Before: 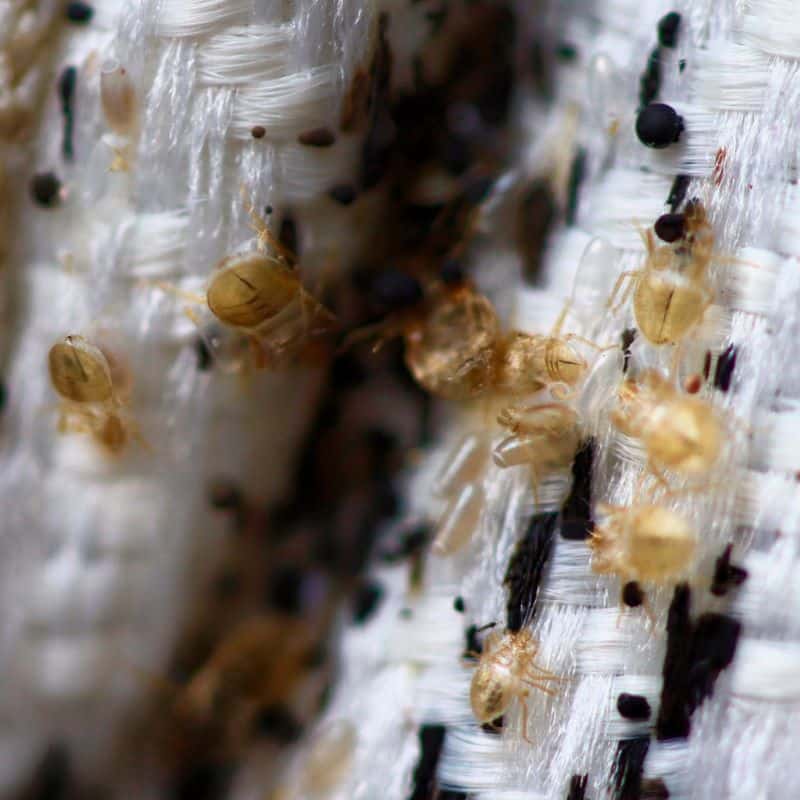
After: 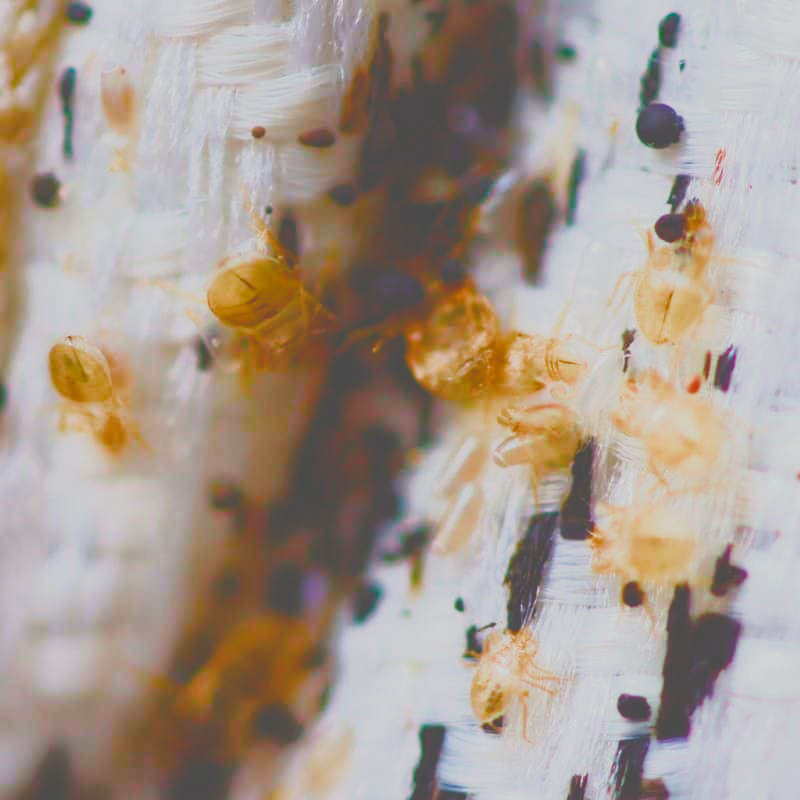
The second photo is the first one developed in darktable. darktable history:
color balance rgb: power › chroma 0.292%, power › hue 25.02°, global offset › luminance 0.677%, perceptual saturation grading › global saturation 28.148%, perceptual saturation grading › highlights -25.322%, perceptual saturation grading › mid-tones 25.012%, perceptual saturation grading › shadows 49.804%, global vibrance 20%
exposure: exposure 0.813 EV, compensate highlight preservation false
filmic rgb: black relative exposure -7.65 EV, white relative exposure 4.56 EV, threshold 2.94 EV, hardness 3.61, contrast 0.991, add noise in highlights 0.002, preserve chrominance max RGB, color science v3 (2019), use custom middle-gray values true, contrast in highlights soft, enable highlight reconstruction true
tone curve: curves: ch0 [(0, 0) (0.003, 0.313) (0.011, 0.317) (0.025, 0.317) (0.044, 0.322) (0.069, 0.327) (0.1, 0.335) (0.136, 0.347) (0.177, 0.364) (0.224, 0.384) (0.277, 0.421) (0.335, 0.459) (0.399, 0.501) (0.468, 0.554) (0.543, 0.611) (0.623, 0.679) (0.709, 0.751) (0.801, 0.804) (0.898, 0.844) (1, 1)], color space Lab, independent channels, preserve colors none
